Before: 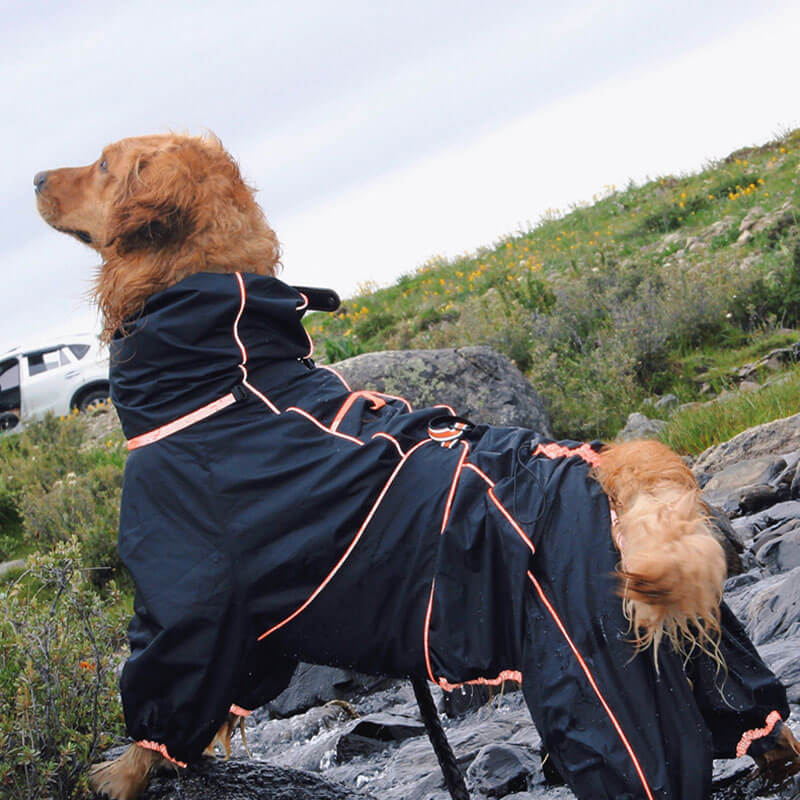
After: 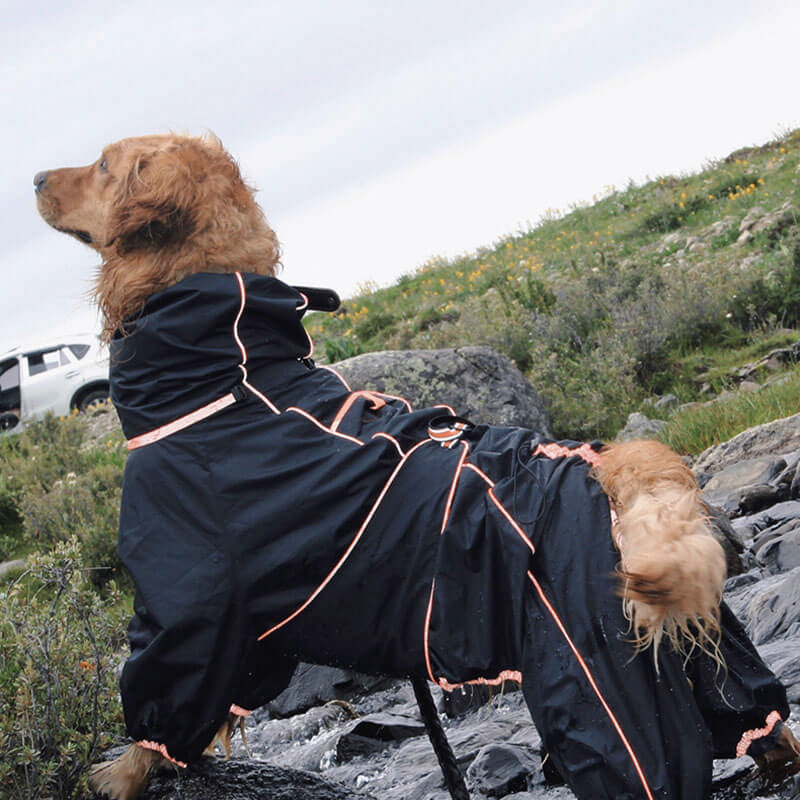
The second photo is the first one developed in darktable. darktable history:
contrast brightness saturation: contrast 0.065, brightness -0.012, saturation -0.248
